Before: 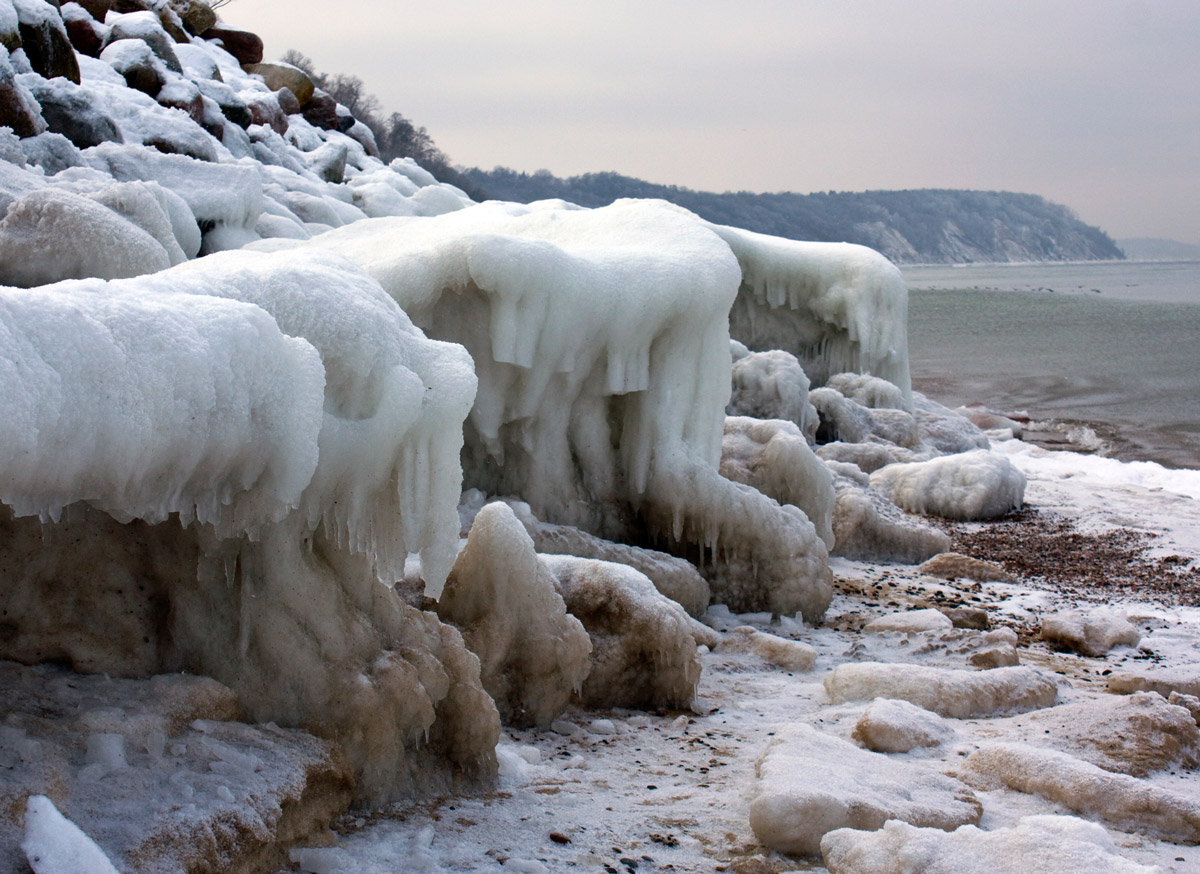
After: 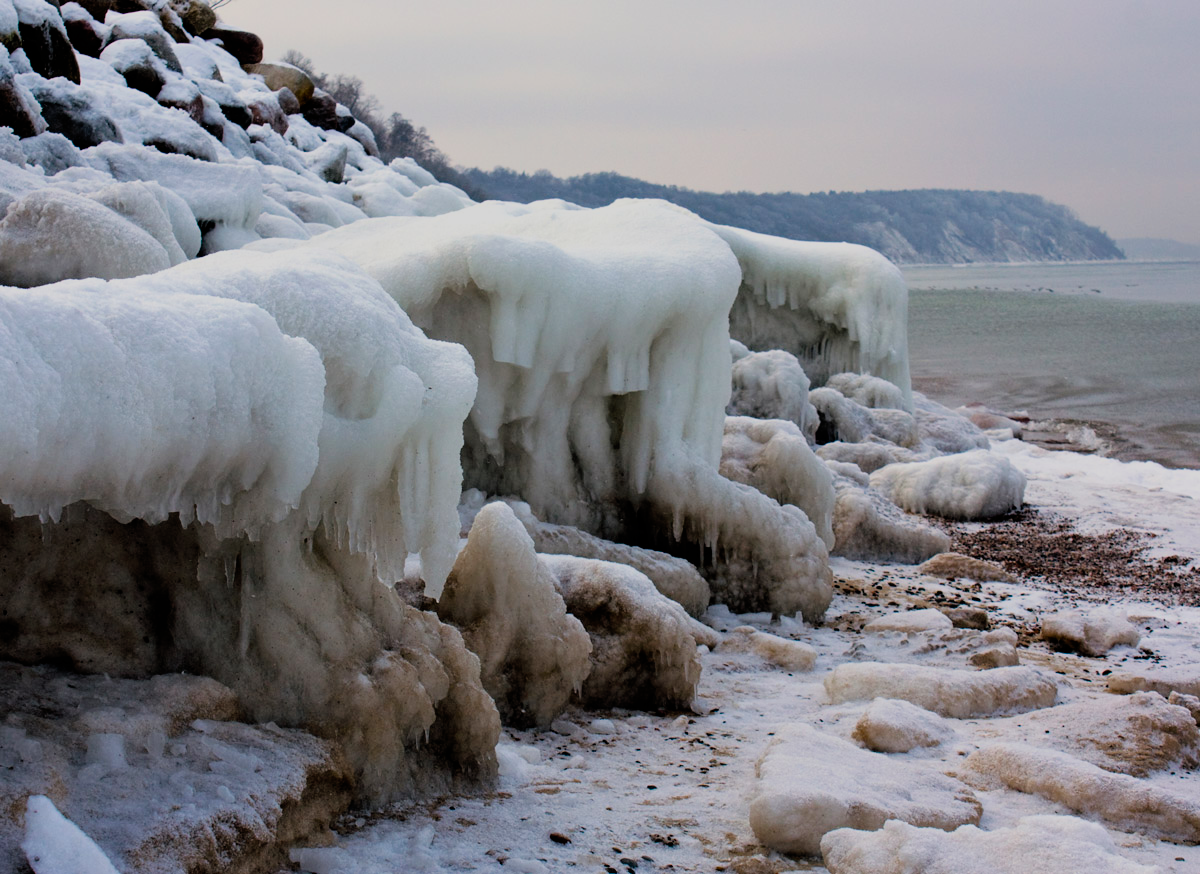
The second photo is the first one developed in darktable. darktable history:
filmic rgb: black relative exposure -7.76 EV, white relative exposure 4.45 EV, hardness 3.75, latitude 37.35%, contrast 0.971, highlights saturation mix 8.57%, shadows ↔ highlights balance 3.72%, color science v4 (2020)
